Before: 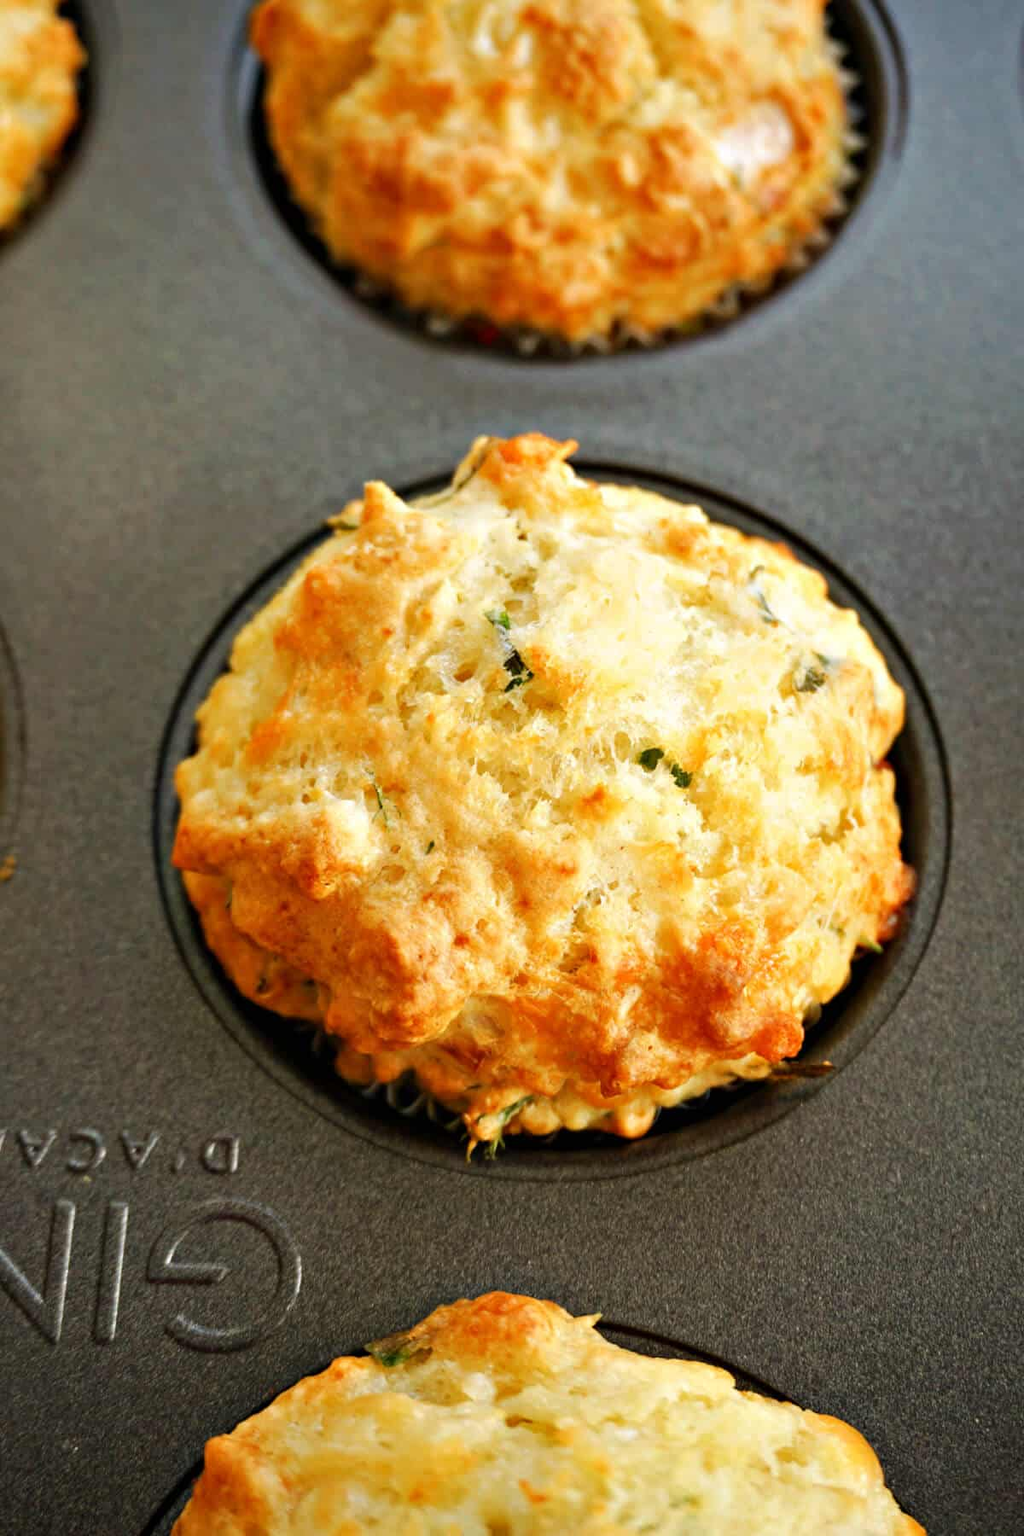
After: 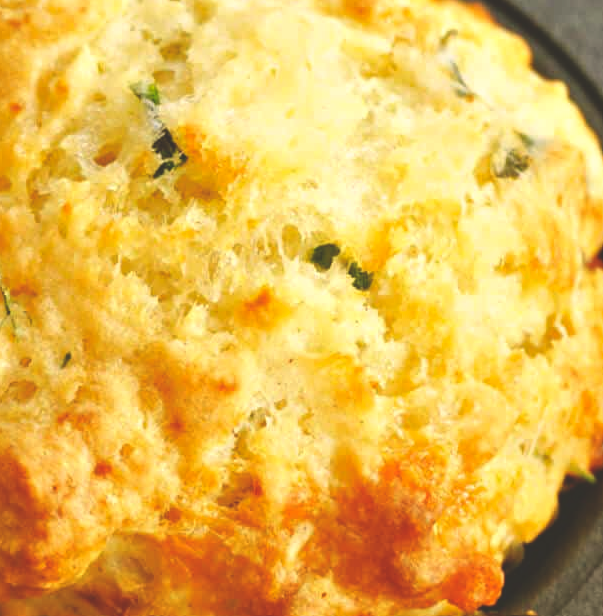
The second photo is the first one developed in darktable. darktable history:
exposure: black level correction -0.03, compensate exposure bias true, compensate highlight preservation false
crop: left 36.579%, top 35.175%, right 13.106%, bottom 30.601%
color correction: highlights a* 1.31, highlights b* 17.85
